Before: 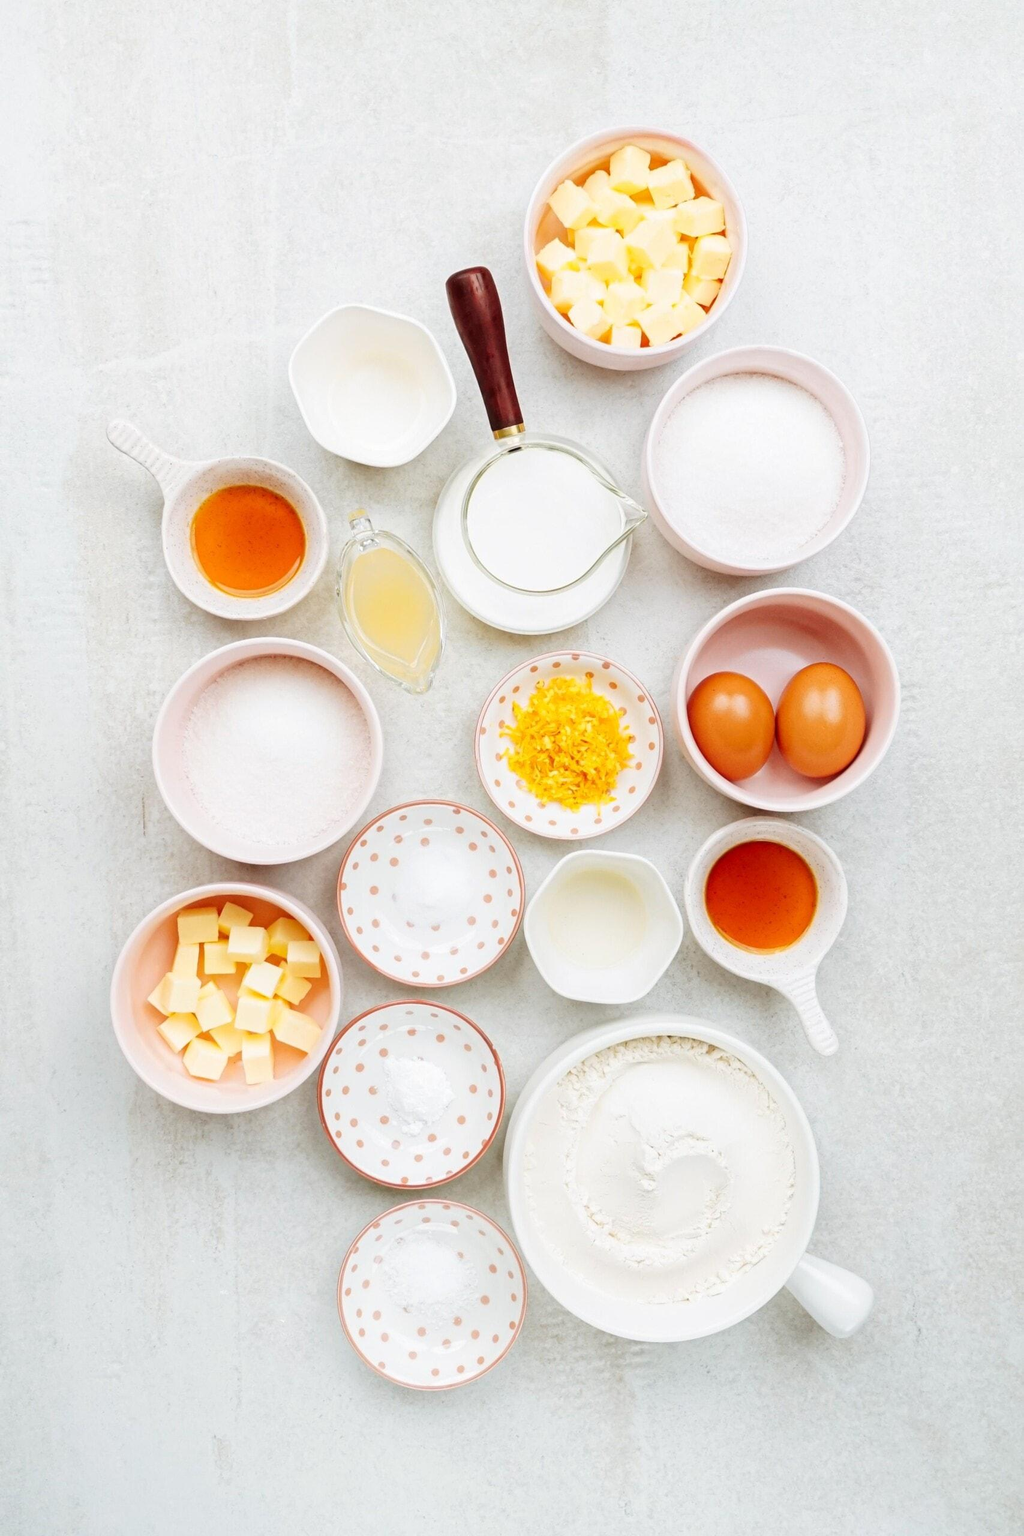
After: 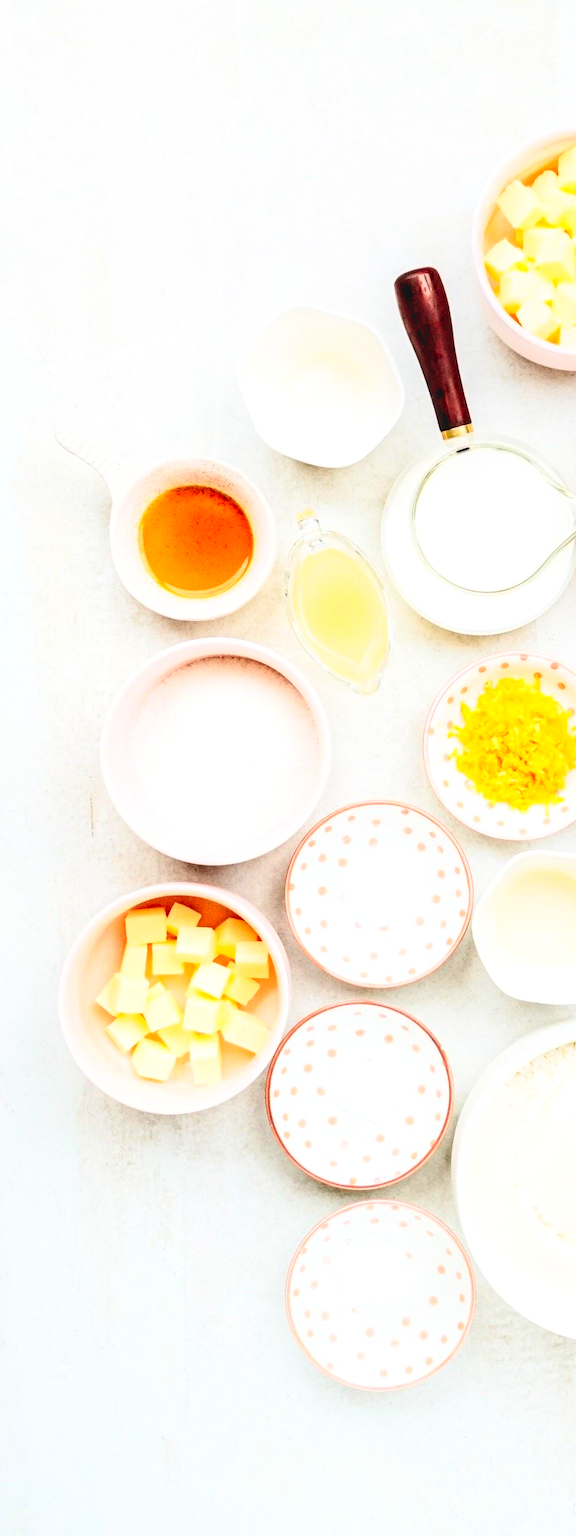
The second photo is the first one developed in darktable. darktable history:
contrast brightness saturation: contrast 0.4, brightness 0.1, saturation 0.21
white balance: emerald 1
rgb levels: levels [[0.013, 0.434, 0.89], [0, 0.5, 1], [0, 0.5, 1]]
crop: left 5.114%, right 38.589%
local contrast: on, module defaults
